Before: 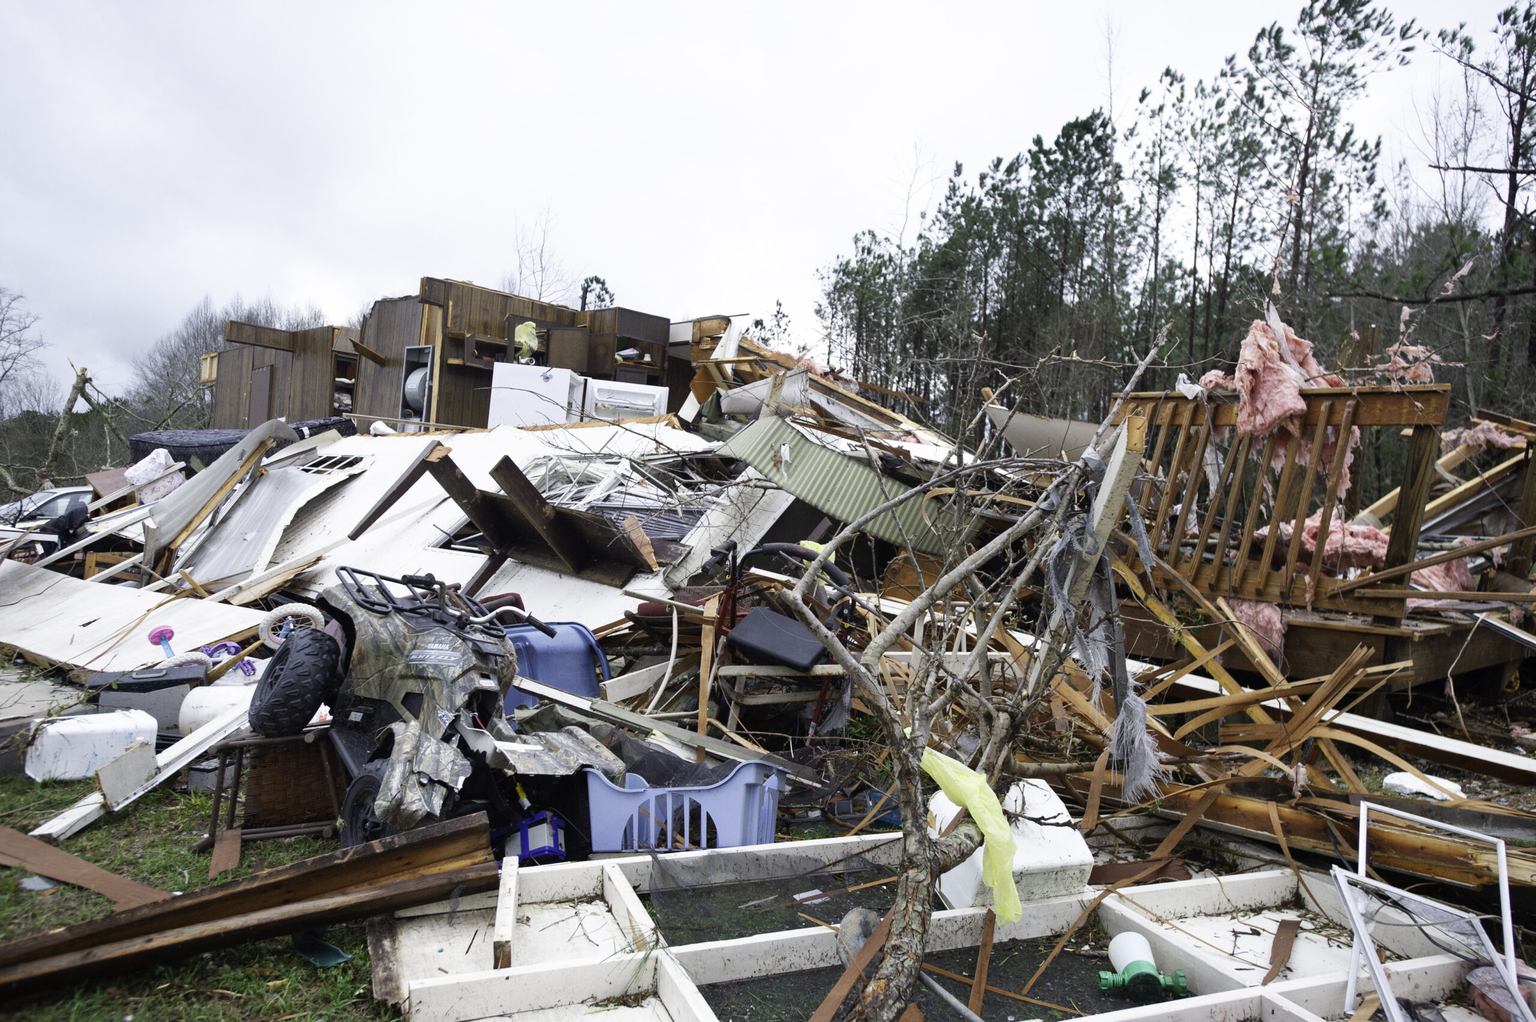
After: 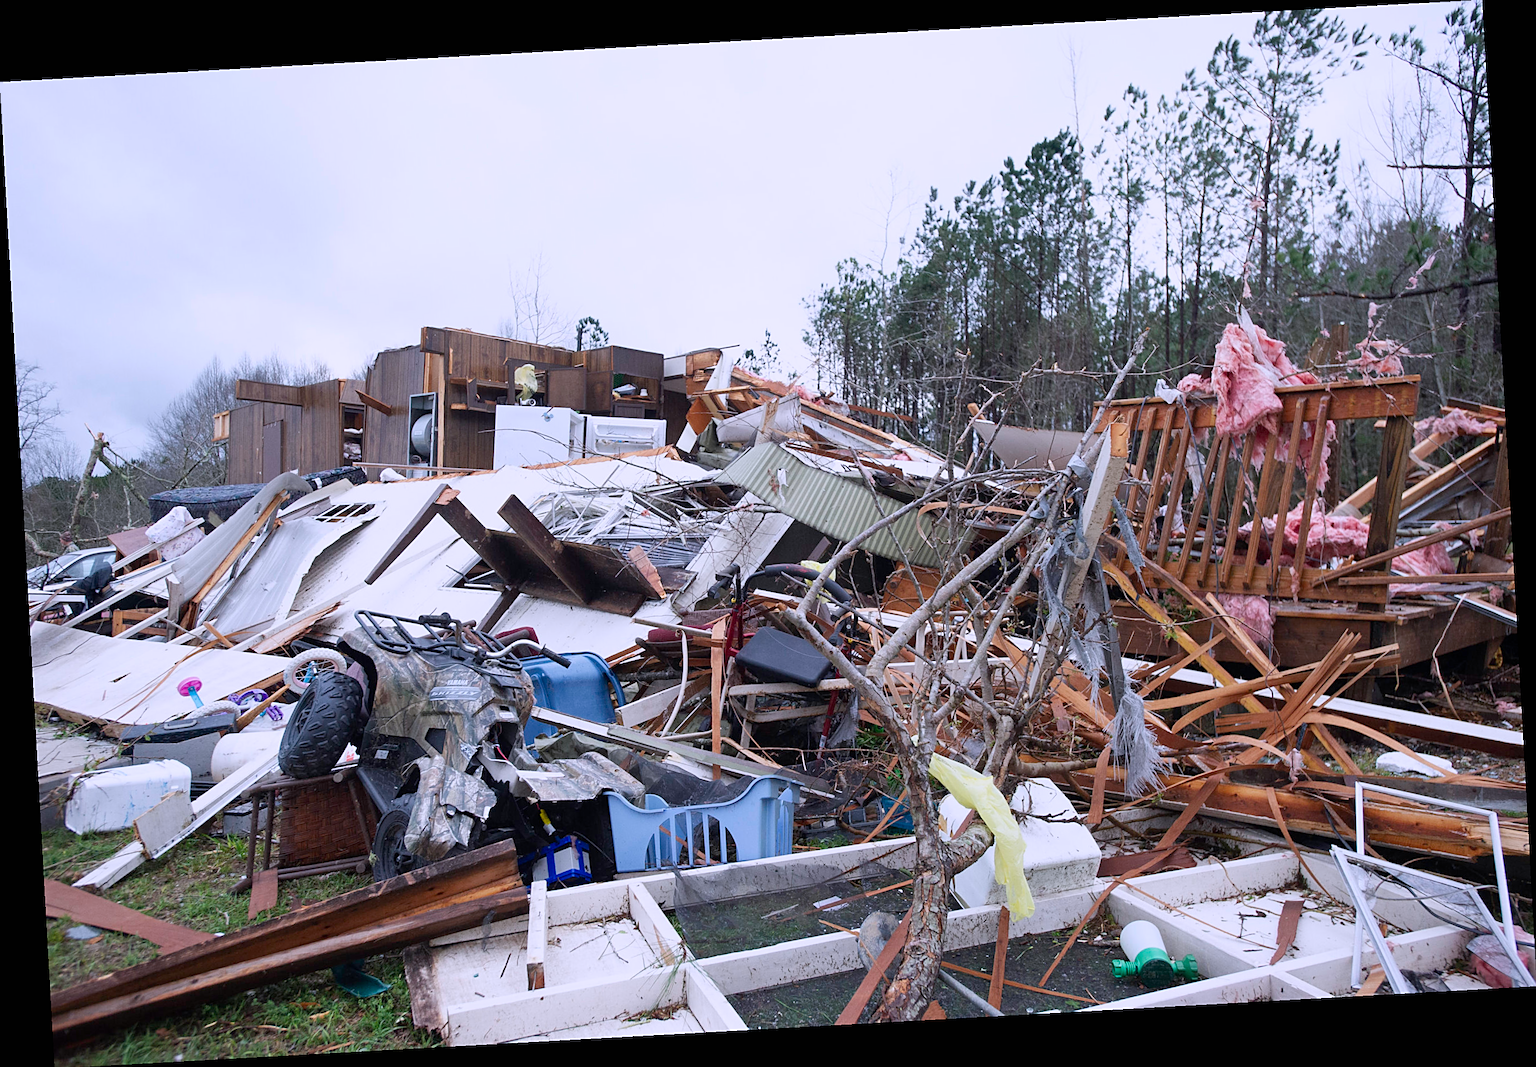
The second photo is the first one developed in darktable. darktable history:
rotate and perspective: rotation -3.18°, automatic cropping off
sharpen: on, module defaults
exposure: black level correction 0, exposure 1.1 EV, compensate exposure bias true, compensate highlight preservation false
color calibration: illuminant custom, x 0.363, y 0.385, temperature 4528.03 K
